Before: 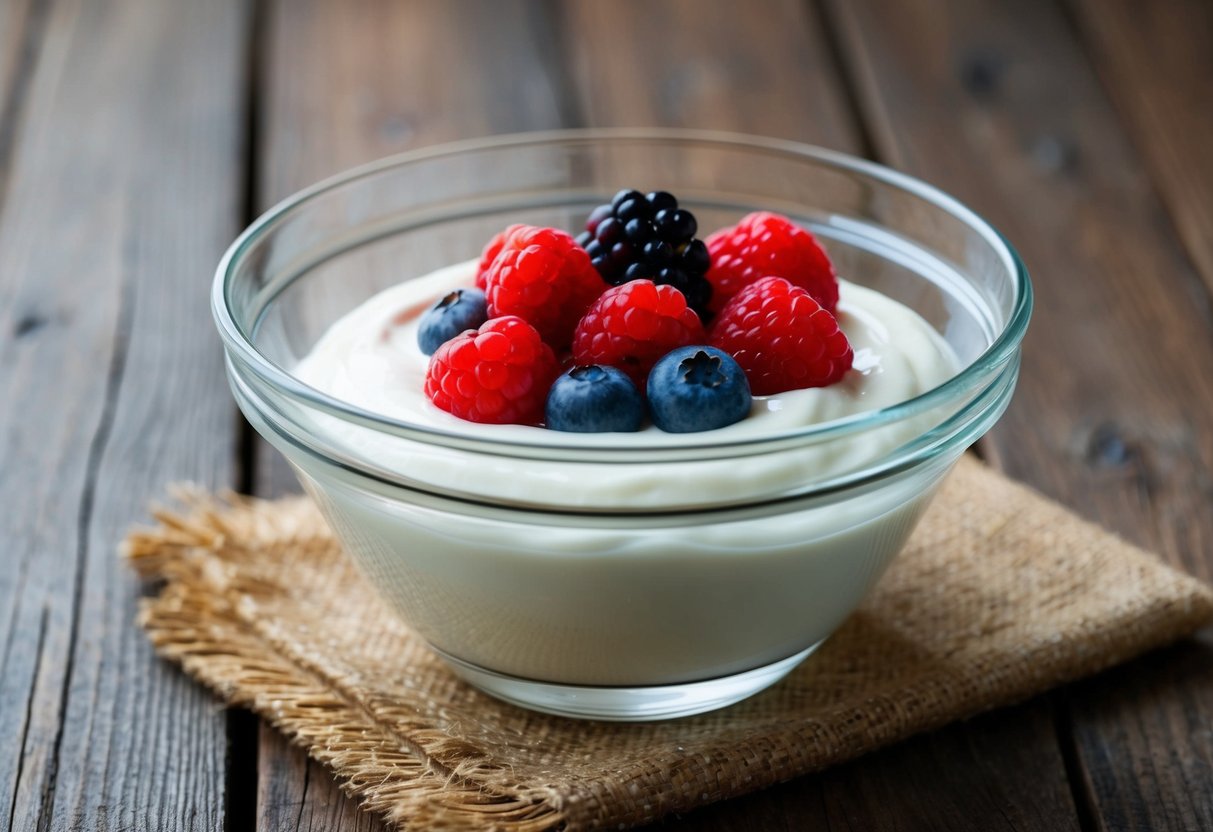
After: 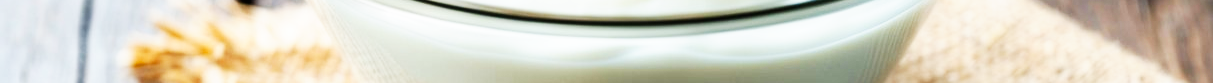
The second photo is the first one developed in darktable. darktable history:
crop and rotate: top 59.084%, bottom 30.916%
base curve: curves: ch0 [(0, 0) (0.007, 0.004) (0.027, 0.03) (0.046, 0.07) (0.207, 0.54) (0.442, 0.872) (0.673, 0.972) (1, 1)], preserve colors none
